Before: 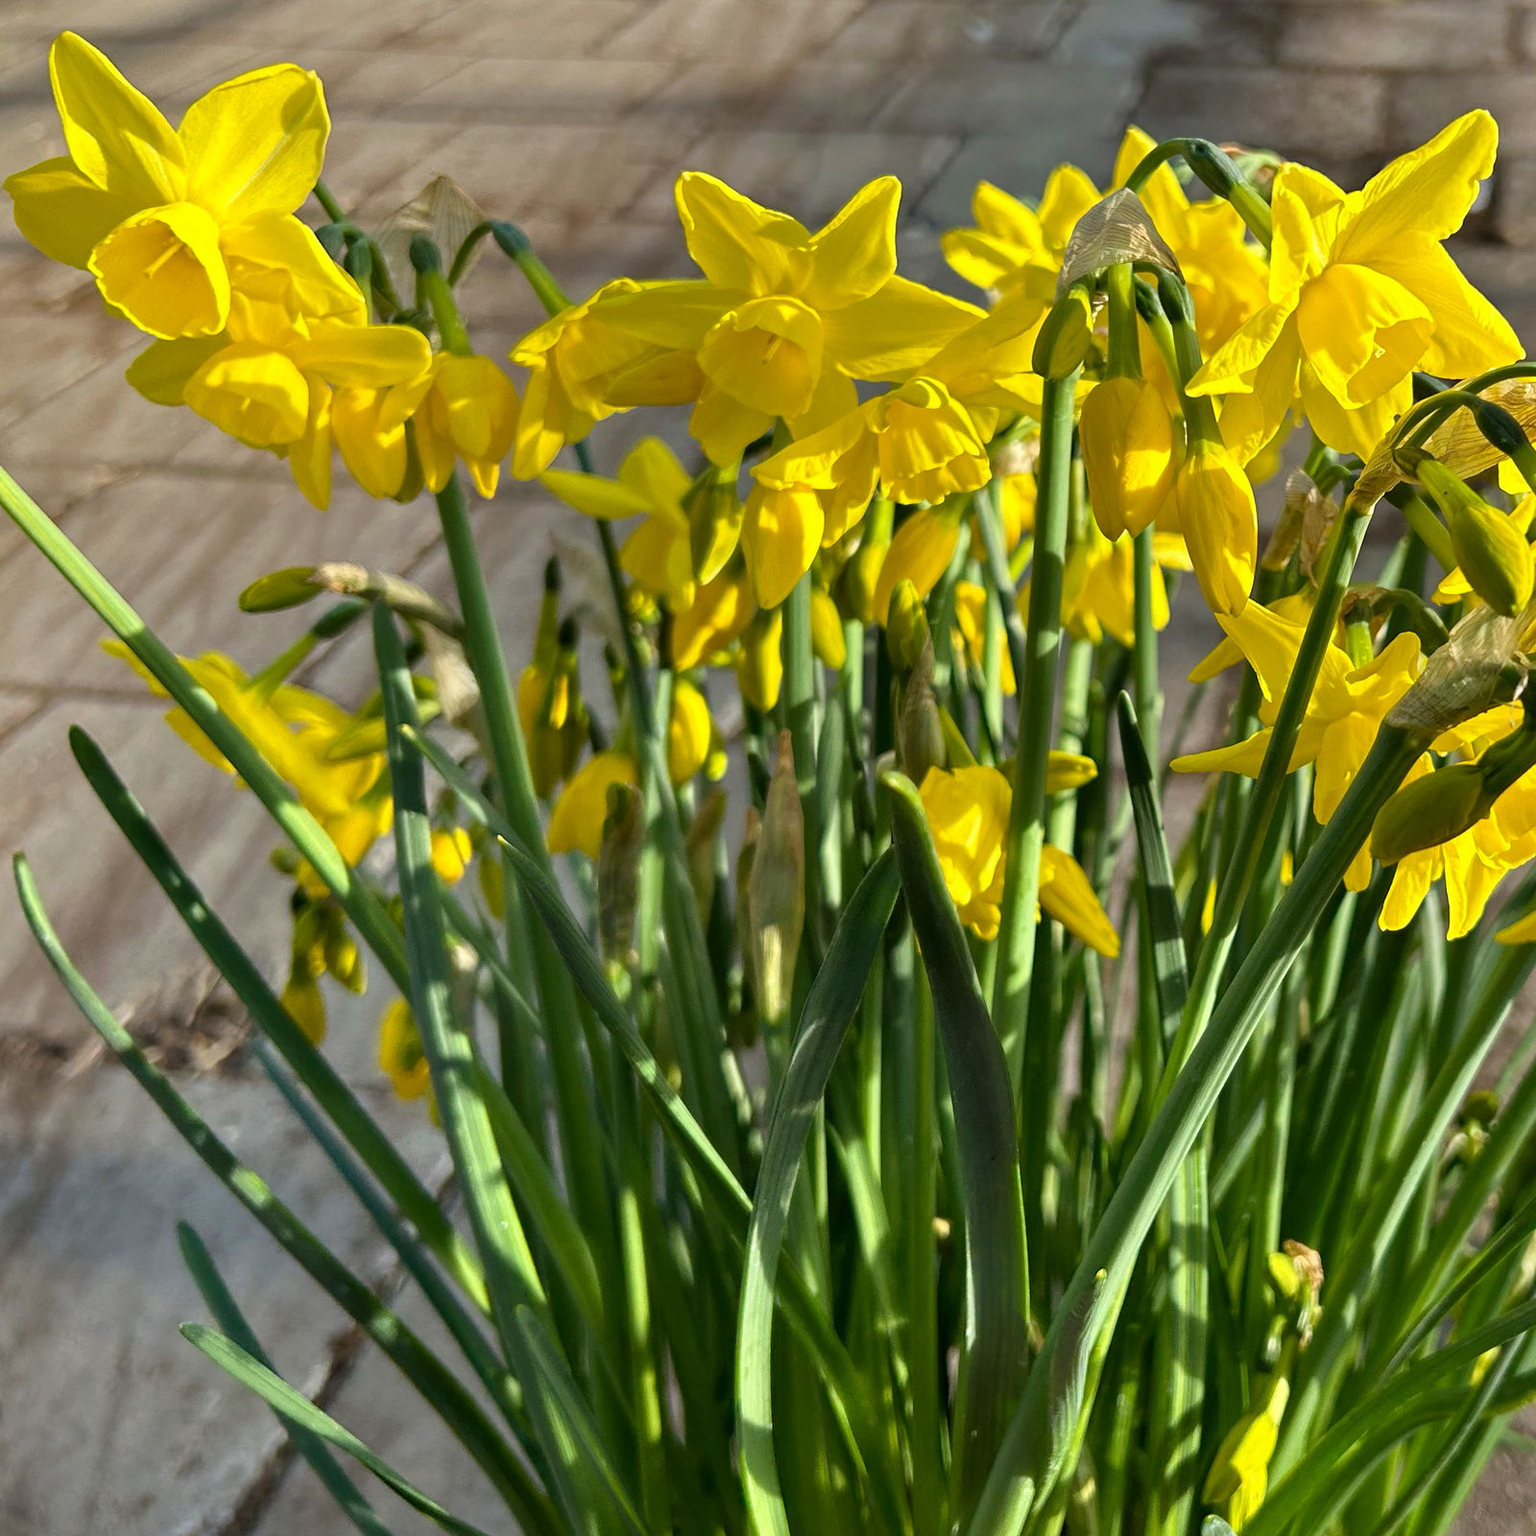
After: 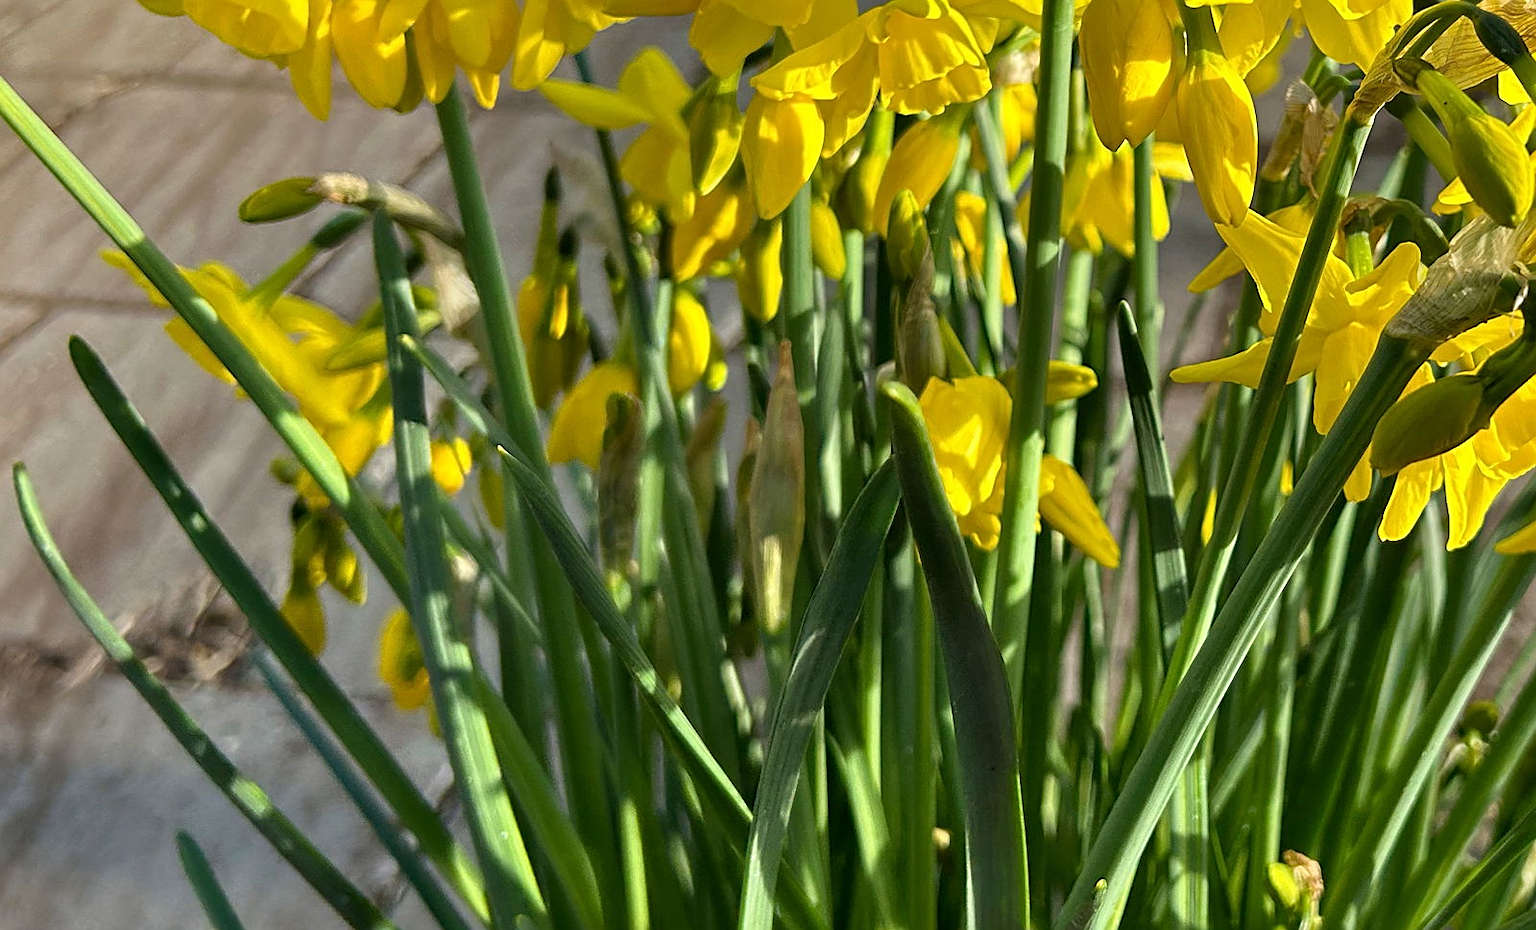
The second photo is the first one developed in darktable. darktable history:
crop and rotate: top 25.444%, bottom 13.945%
sharpen: on, module defaults
